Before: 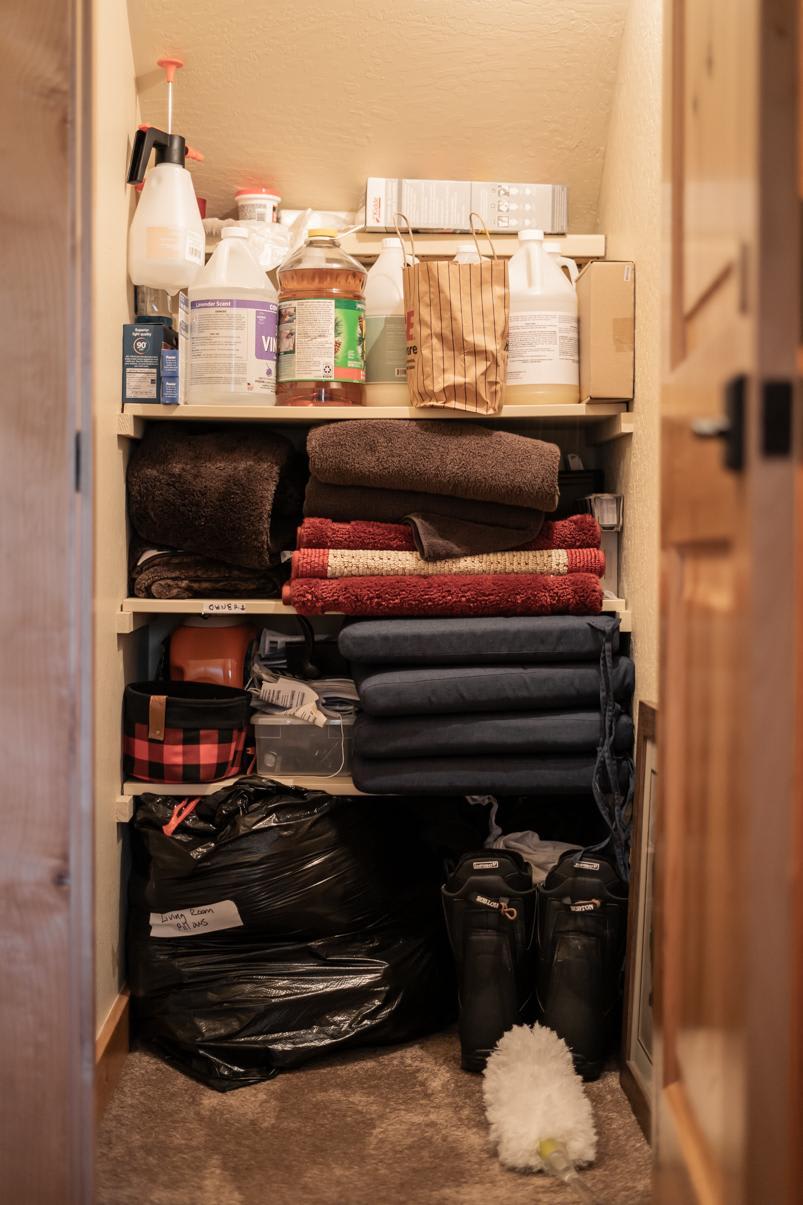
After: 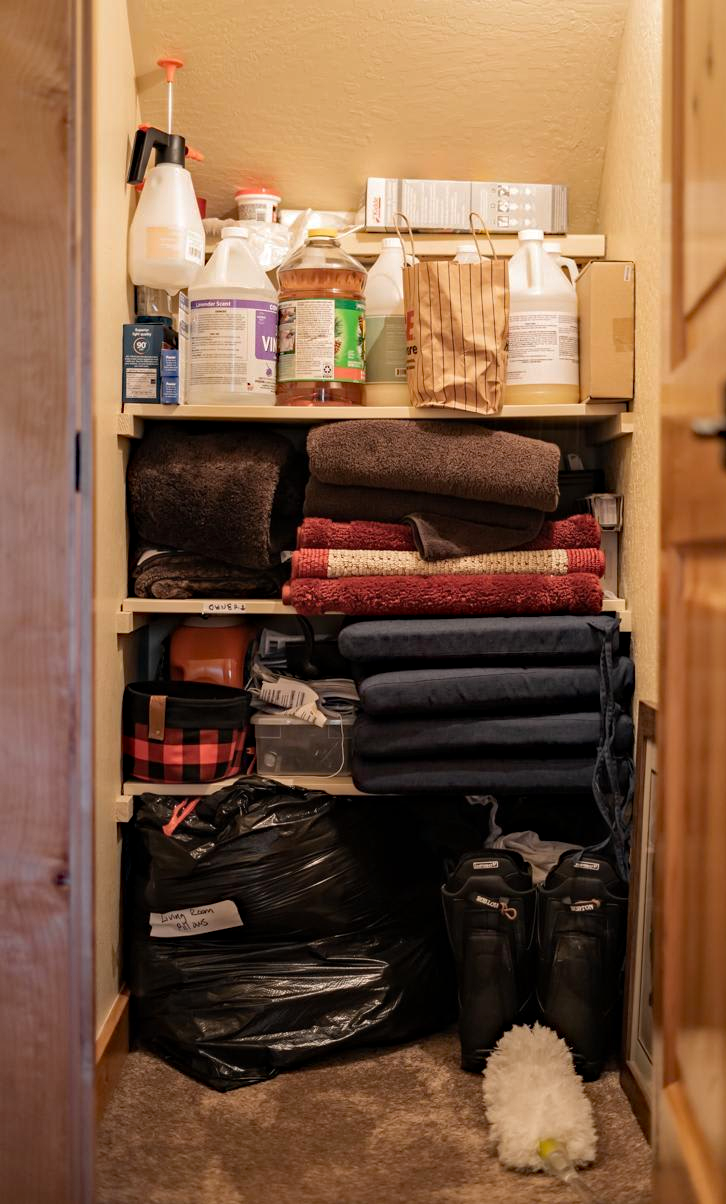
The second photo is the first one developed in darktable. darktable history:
crop: right 9.498%, bottom 0.046%
haze removal: strength 0.406, distance 0.222, compatibility mode true, adaptive false
